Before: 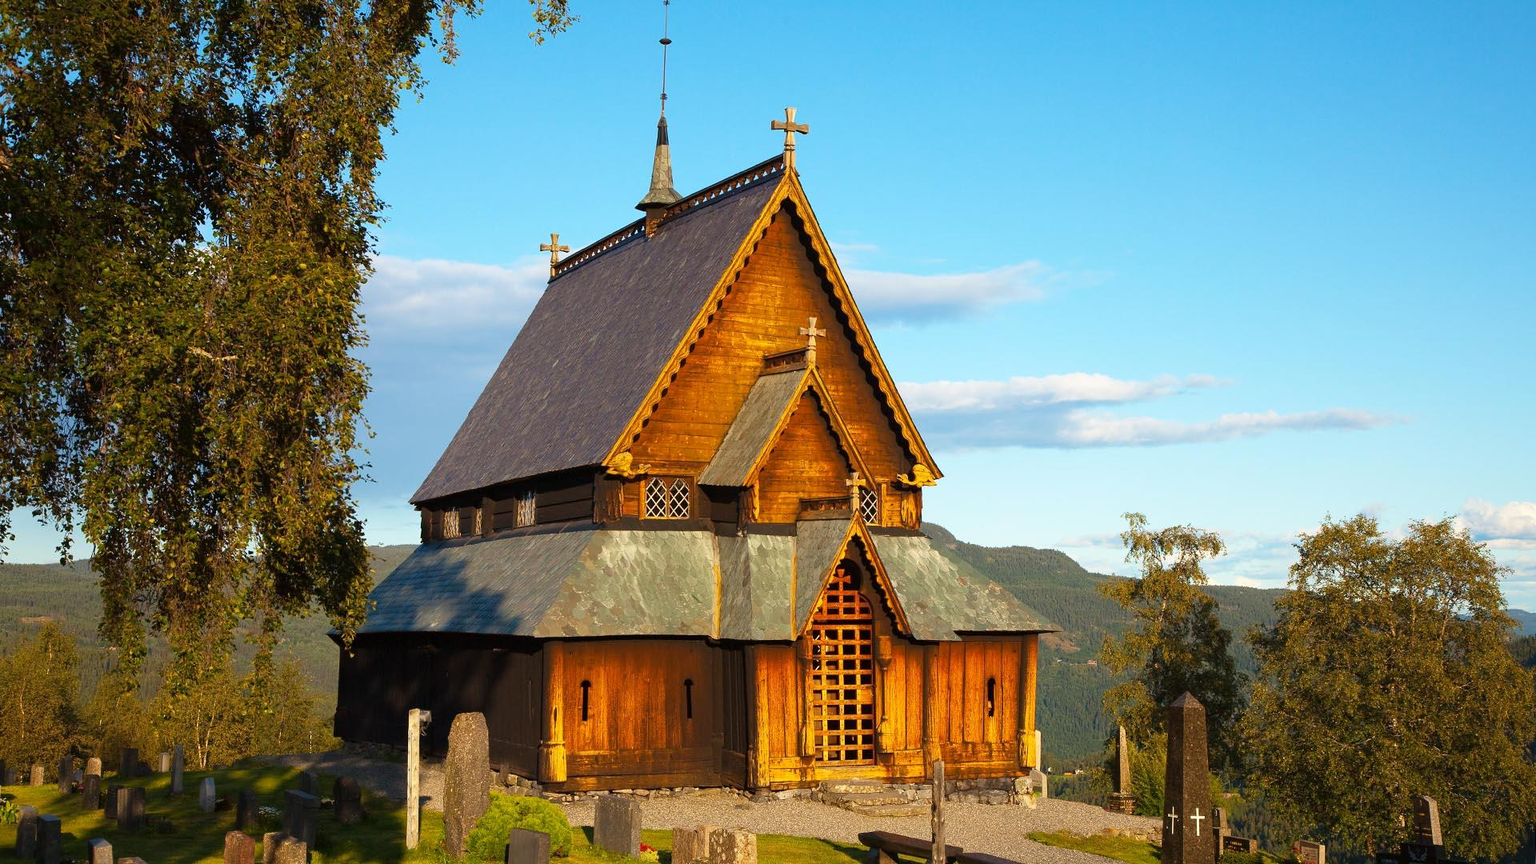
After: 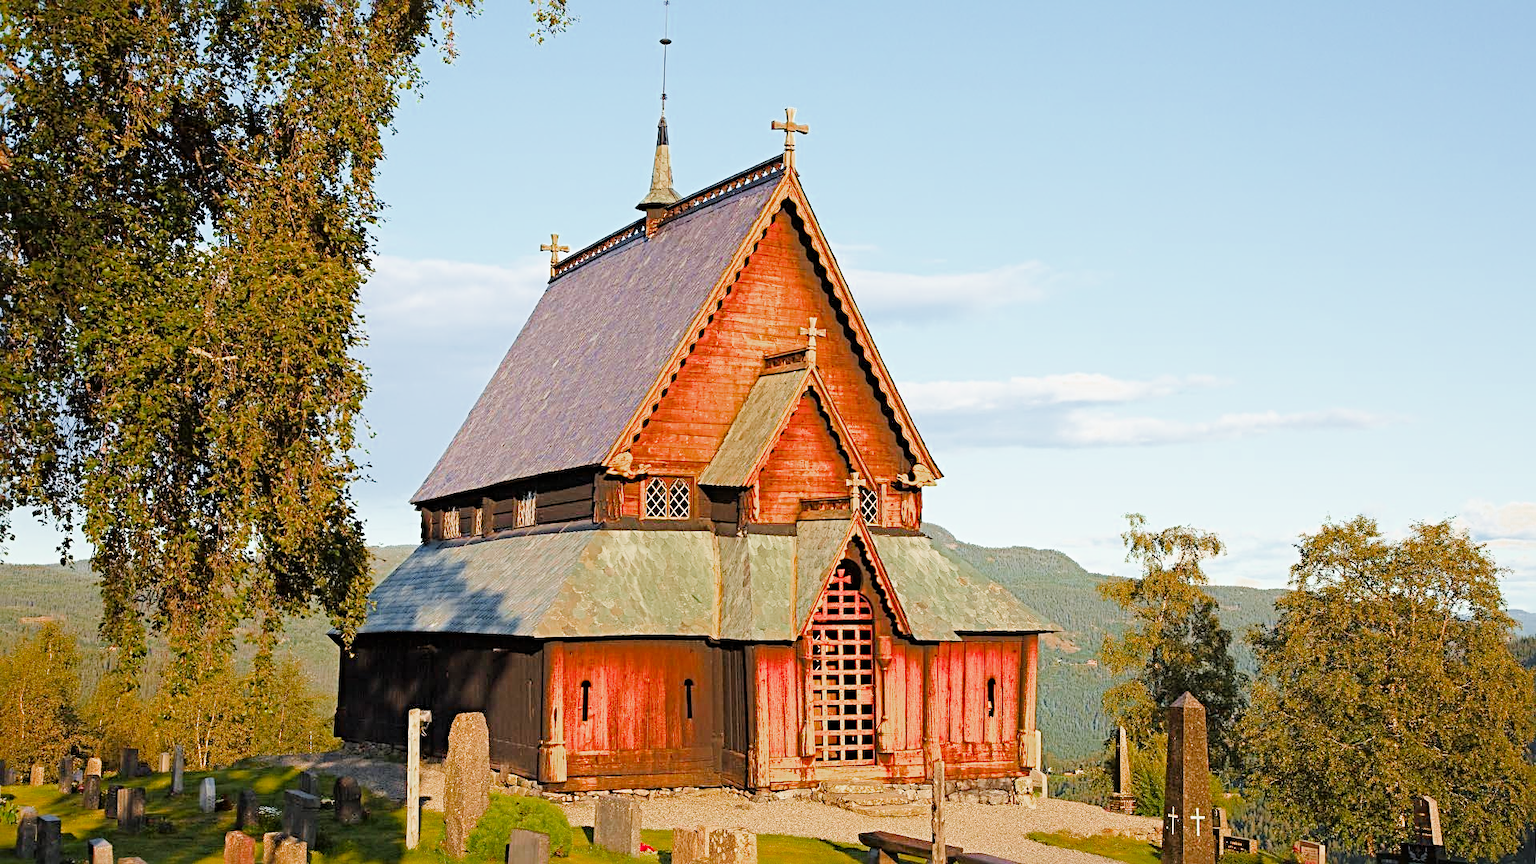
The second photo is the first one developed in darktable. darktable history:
exposure: black level correction 0, exposure 1.895 EV, compensate highlight preservation false
filmic rgb: black relative exposure -7.17 EV, white relative exposure 5.39 EV, hardness 3.03
sharpen: radius 4.868
color zones: curves: ch0 [(0, 0.48) (0.209, 0.398) (0.305, 0.332) (0.429, 0.493) (0.571, 0.5) (0.714, 0.5) (0.857, 0.5) (1, 0.48)]; ch1 [(0, 0.633) (0.143, 0.586) (0.286, 0.489) (0.429, 0.448) (0.571, 0.31) (0.714, 0.335) (0.857, 0.492) (1, 0.633)]; ch2 [(0, 0.448) (0.143, 0.498) (0.286, 0.5) (0.429, 0.5) (0.571, 0.5) (0.714, 0.5) (0.857, 0.5) (1, 0.448)]
